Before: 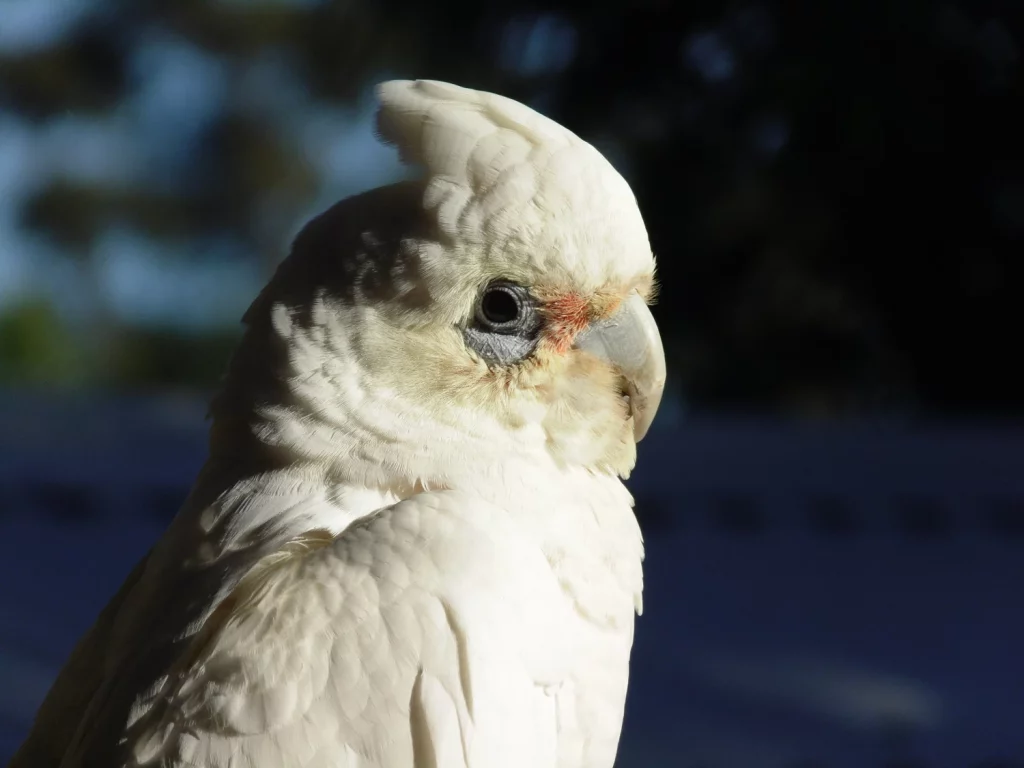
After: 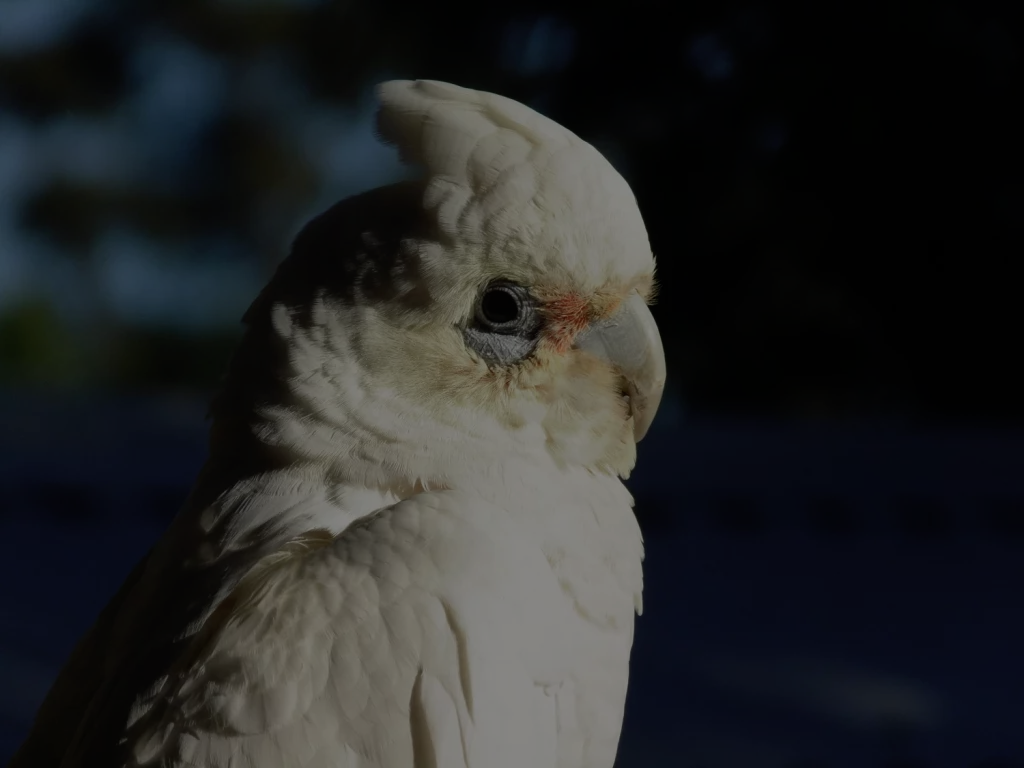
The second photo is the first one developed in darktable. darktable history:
exposure: exposure -2.022 EV, compensate exposure bias true, compensate highlight preservation false
